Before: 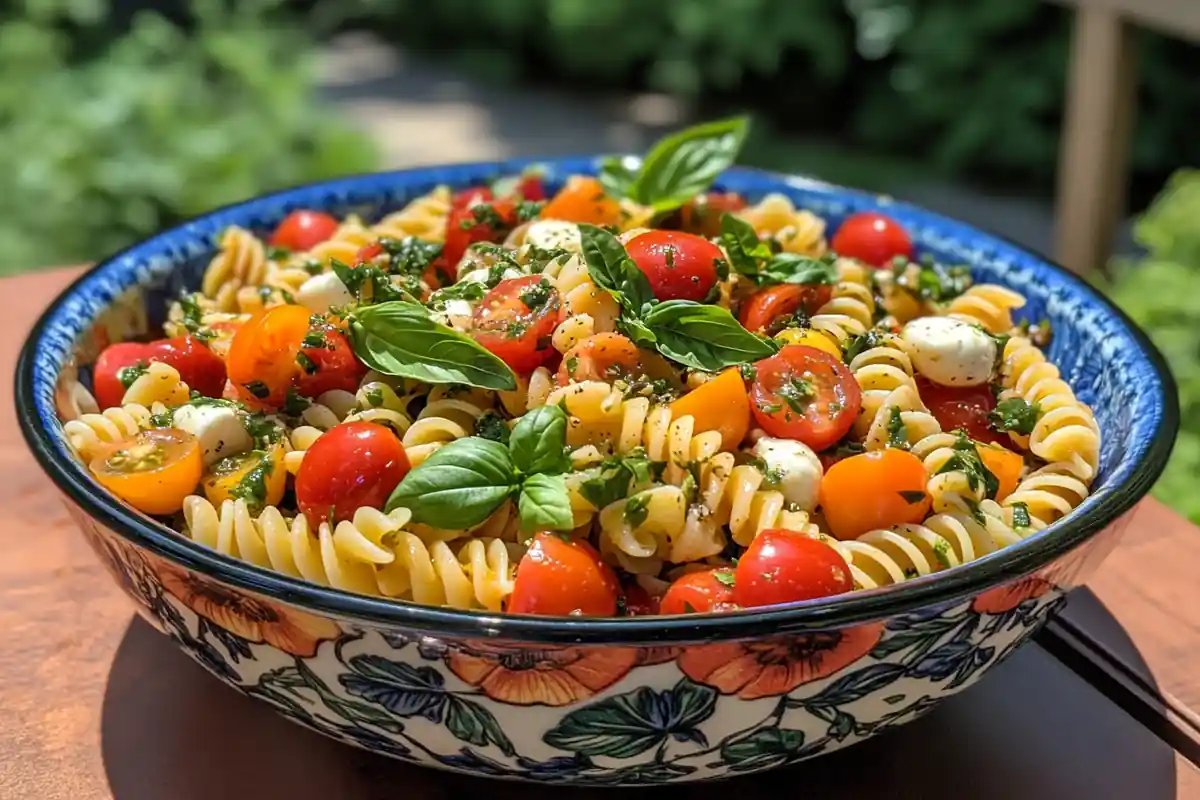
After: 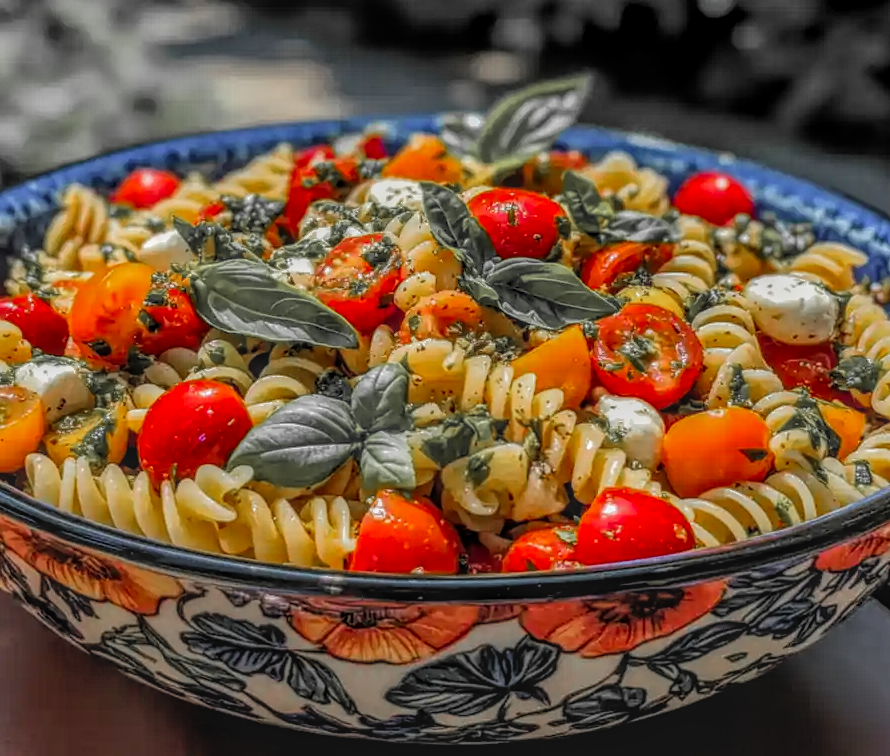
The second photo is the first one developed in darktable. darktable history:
local contrast: highlights 20%, shadows 29%, detail 201%, midtone range 0.2
contrast brightness saturation: contrast 0.011, saturation -0.053
color zones: curves: ch1 [(0, 0.679) (0.143, 0.647) (0.286, 0.261) (0.378, -0.011) (0.571, 0.396) (0.714, 0.399) (0.857, 0.406) (1, 0.679)]
filmic rgb: middle gray luminance 18.24%, black relative exposure -11.58 EV, white relative exposure 2.6 EV, threshold 2.96 EV, target black luminance 0%, hardness 8.37, latitude 98.69%, contrast 1.085, shadows ↔ highlights balance 0.355%, preserve chrominance max RGB, enable highlight reconstruction true
tone equalizer: on, module defaults
crop and rotate: left 13.201%, top 5.425%, right 12.631%
